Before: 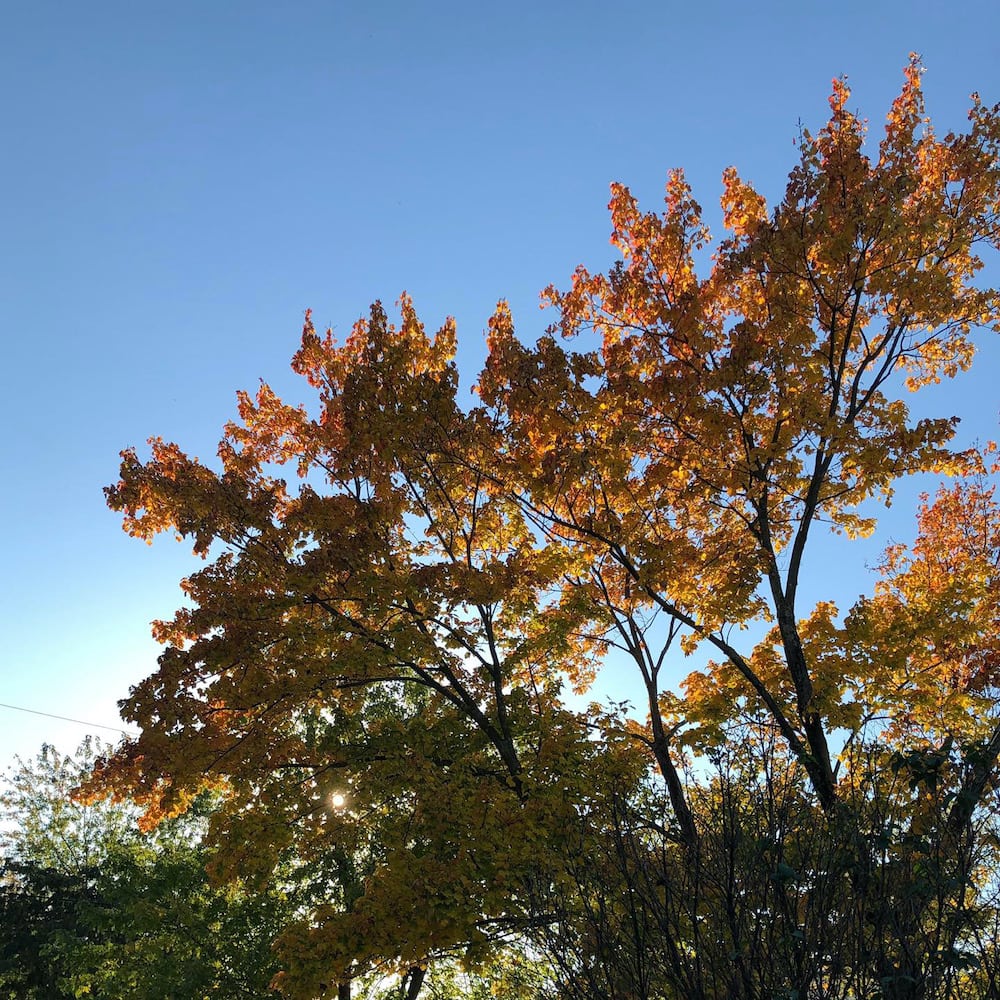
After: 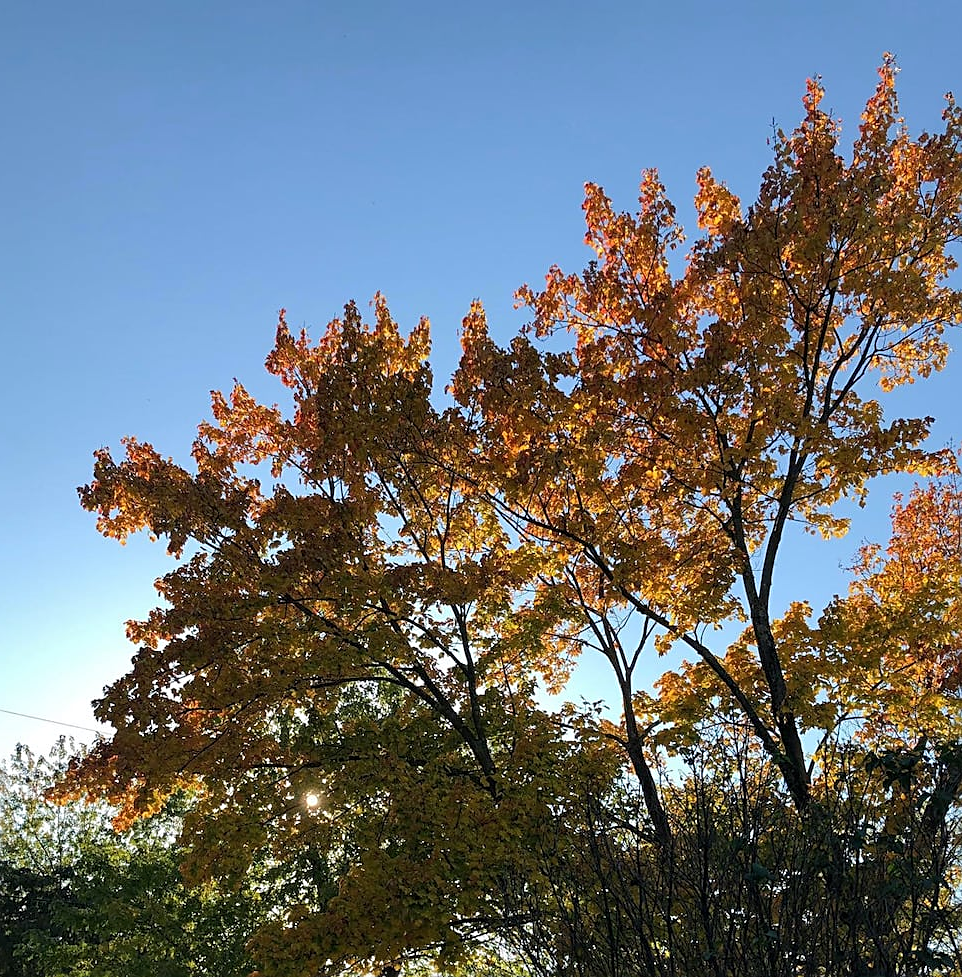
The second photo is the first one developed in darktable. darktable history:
crop and rotate: left 2.663%, right 1.043%, bottom 2.224%
sharpen: on, module defaults
